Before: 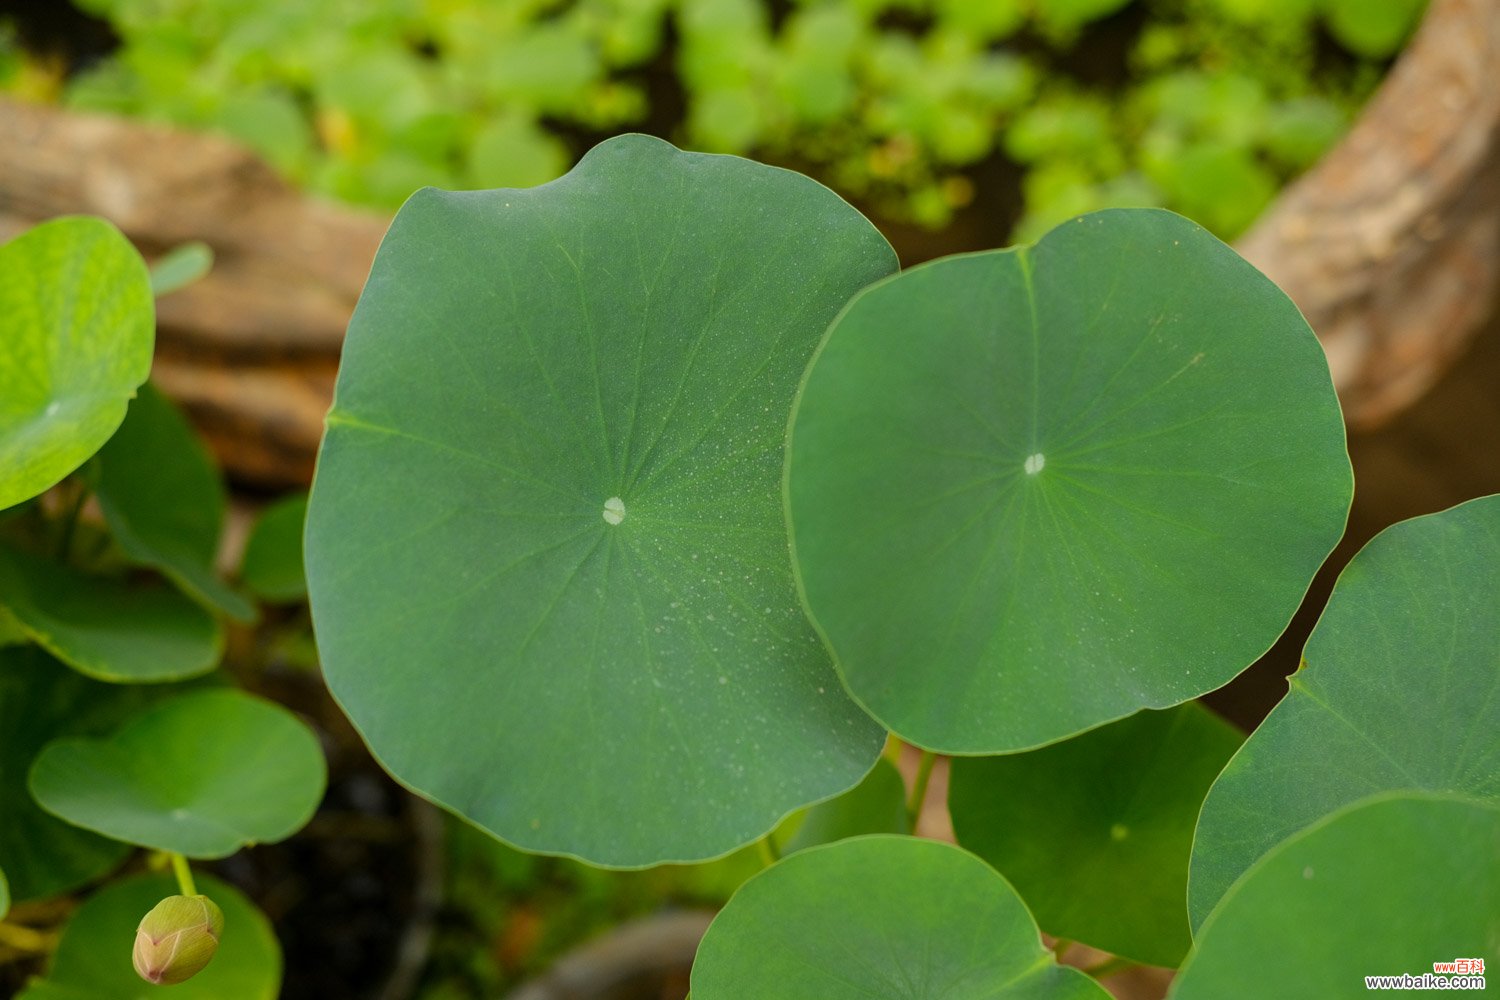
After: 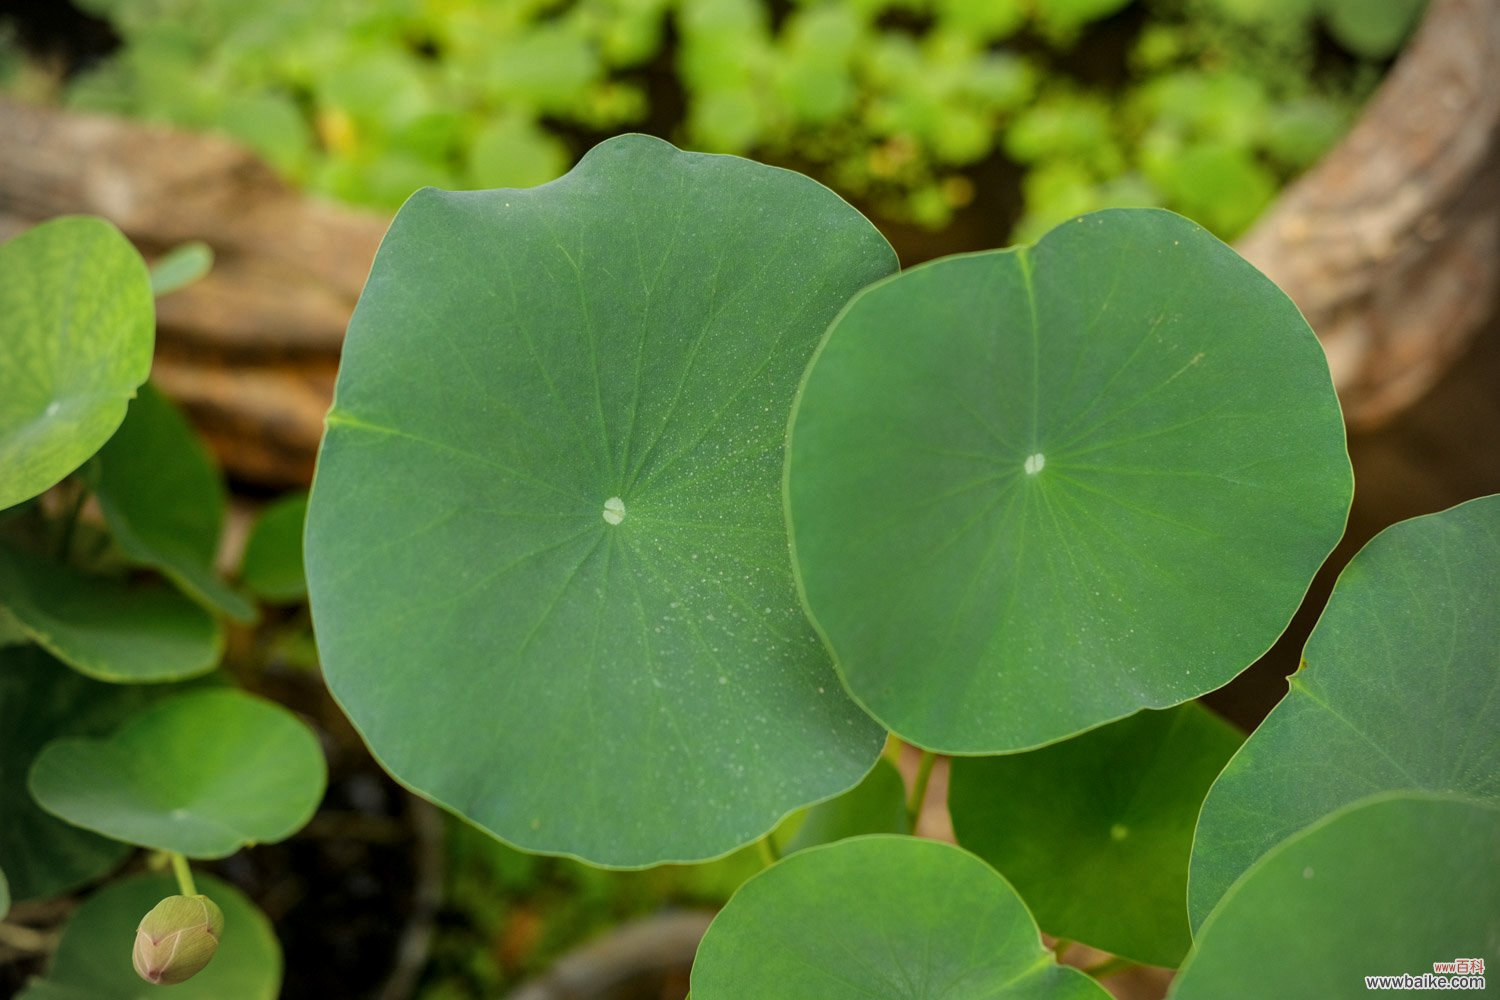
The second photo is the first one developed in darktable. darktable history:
local contrast: highlights 100%, shadows 100%, detail 120%, midtone range 0.2
shadows and highlights: radius 171.16, shadows 27, white point adjustment 3.13, highlights -67.95, soften with gaussian
vignetting: on, module defaults
